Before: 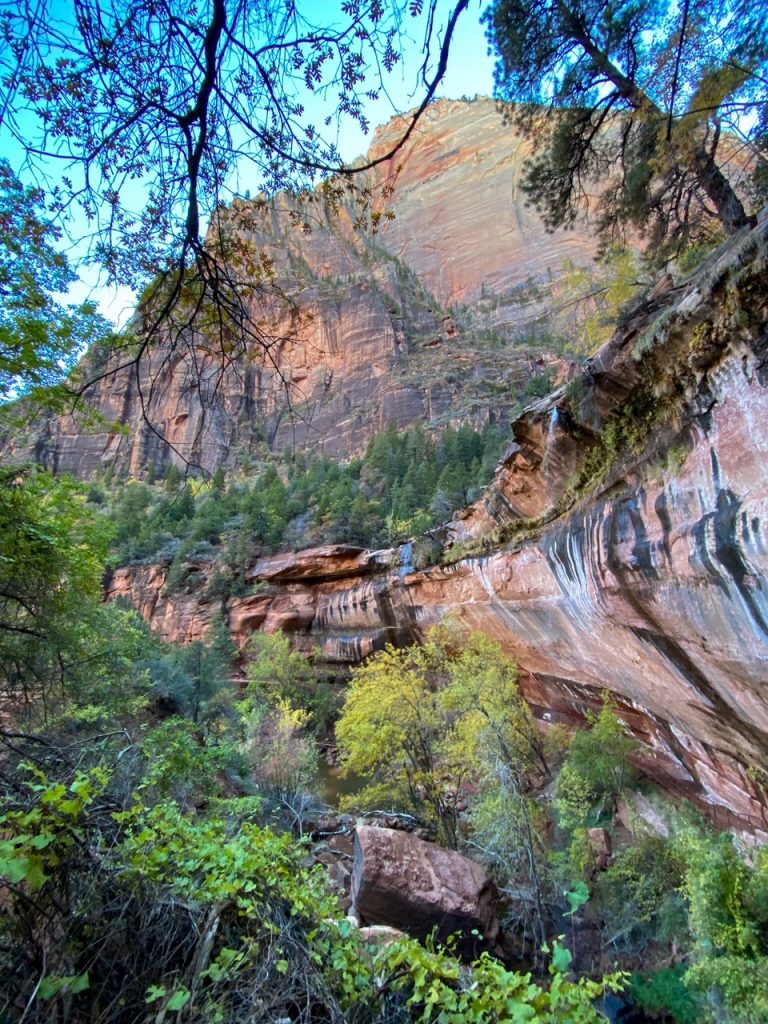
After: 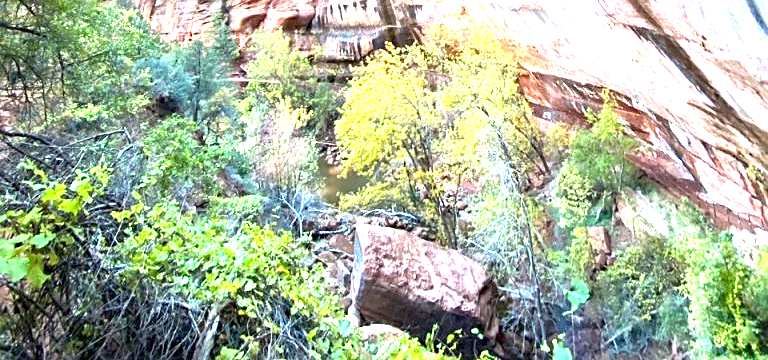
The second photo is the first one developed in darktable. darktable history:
exposure: exposure 2 EV, compensate highlight preservation false
crop and rotate: top 58.784%, bottom 5.97%
sharpen: on, module defaults
